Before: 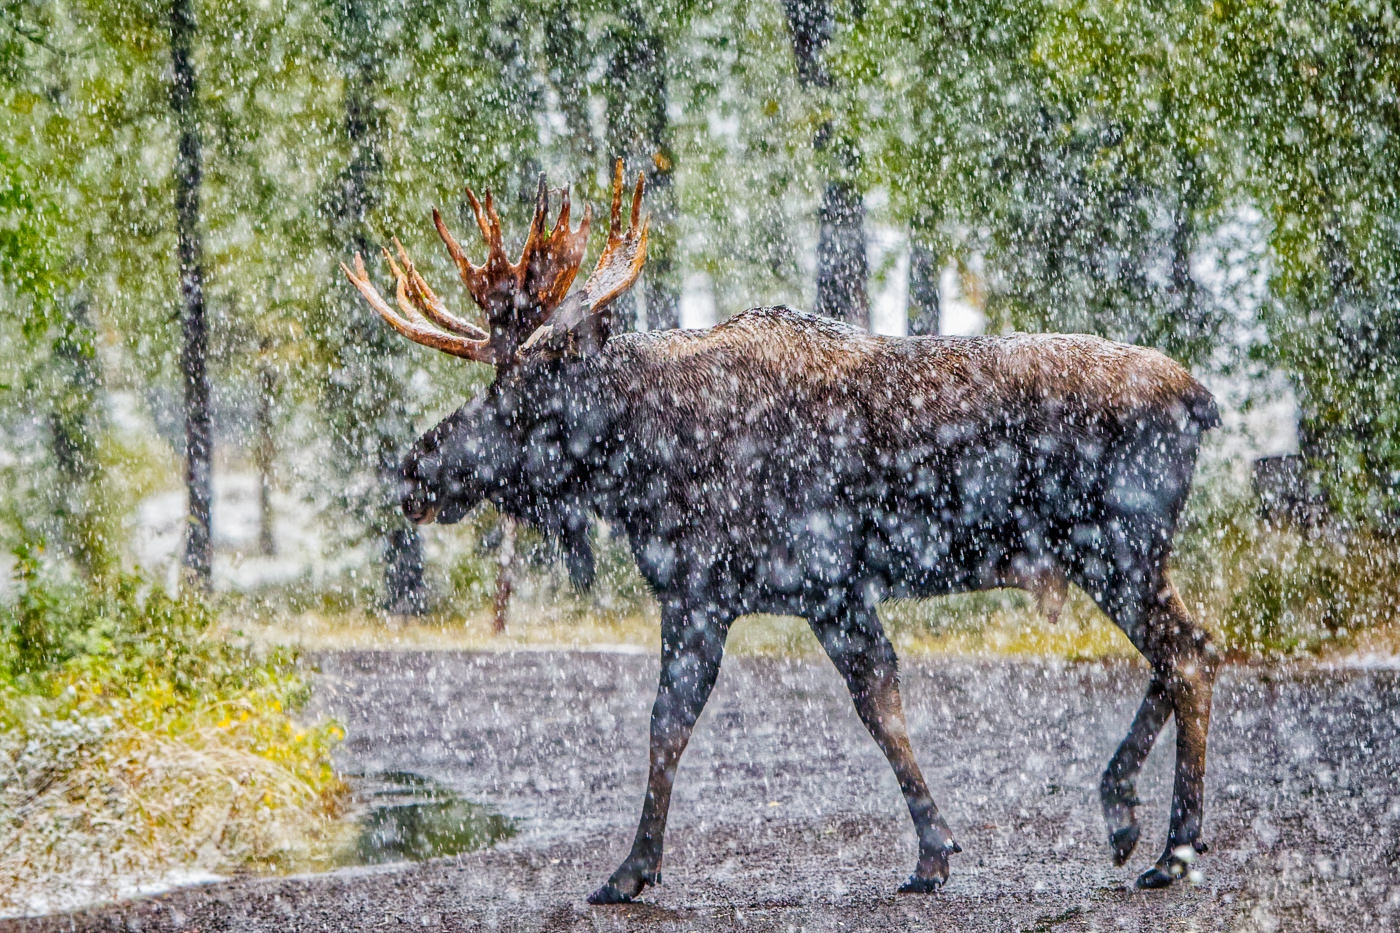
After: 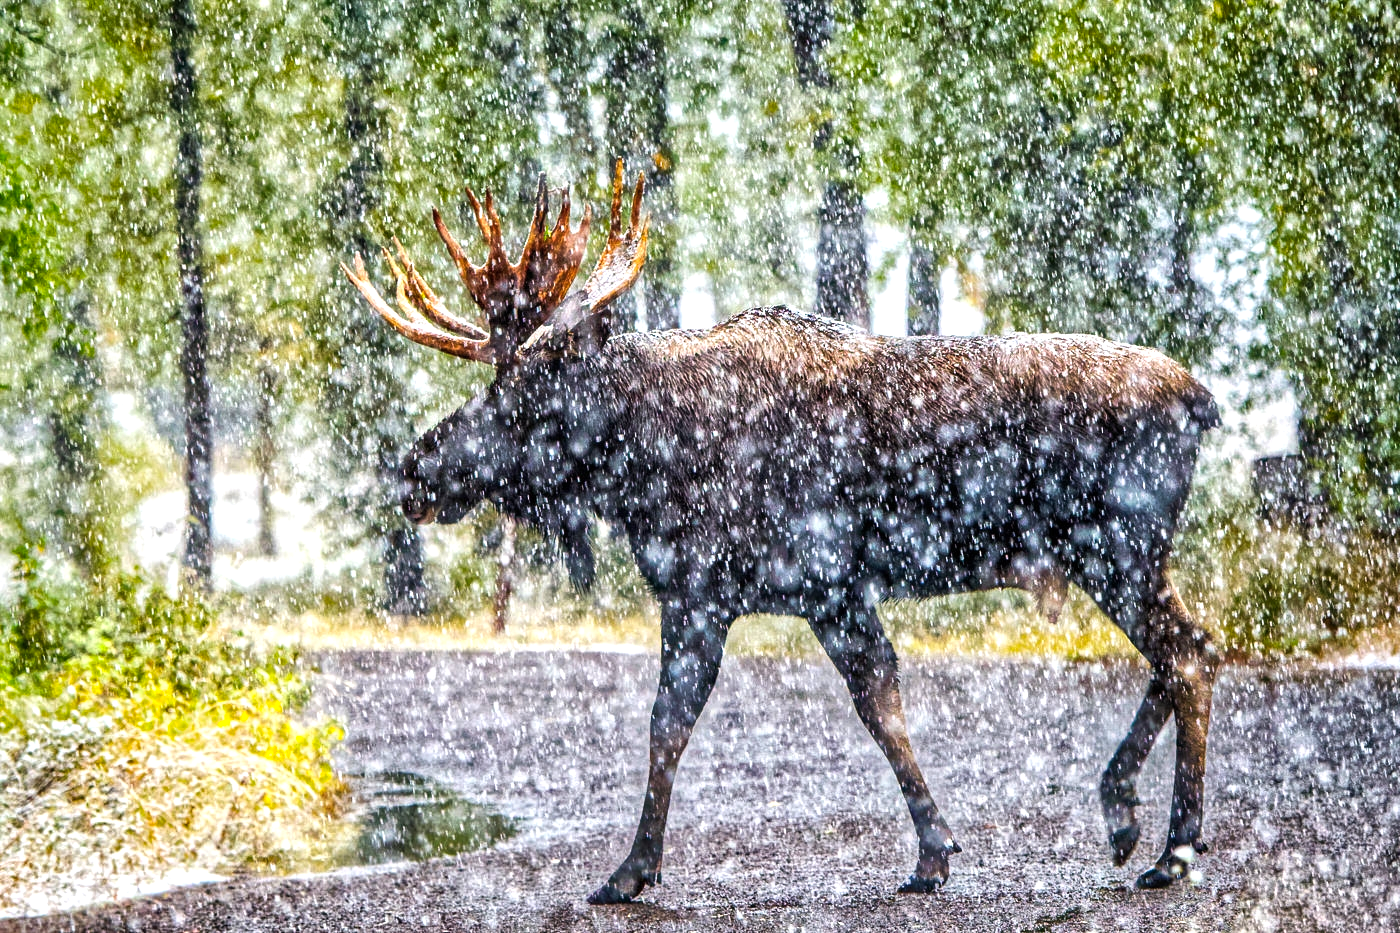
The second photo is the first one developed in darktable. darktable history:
color balance rgb: perceptual saturation grading › global saturation 0.444%, perceptual brilliance grading › global brilliance -5.496%, perceptual brilliance grading › highlights 24.971%, perceptual brilliance grading › mid-tones 7.423%, perceptual brilliance grading › shadows -4.735%, global vibrance 20%
